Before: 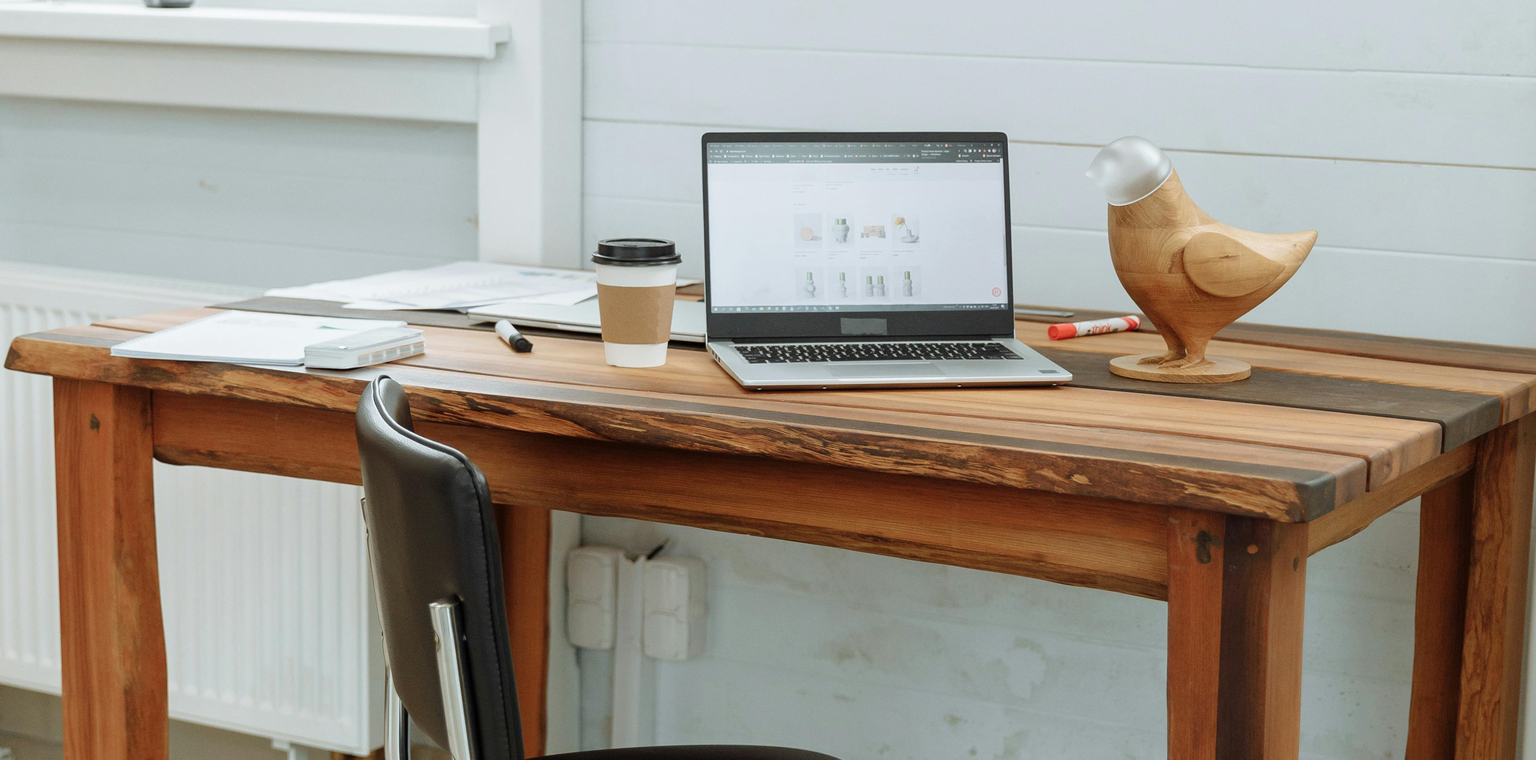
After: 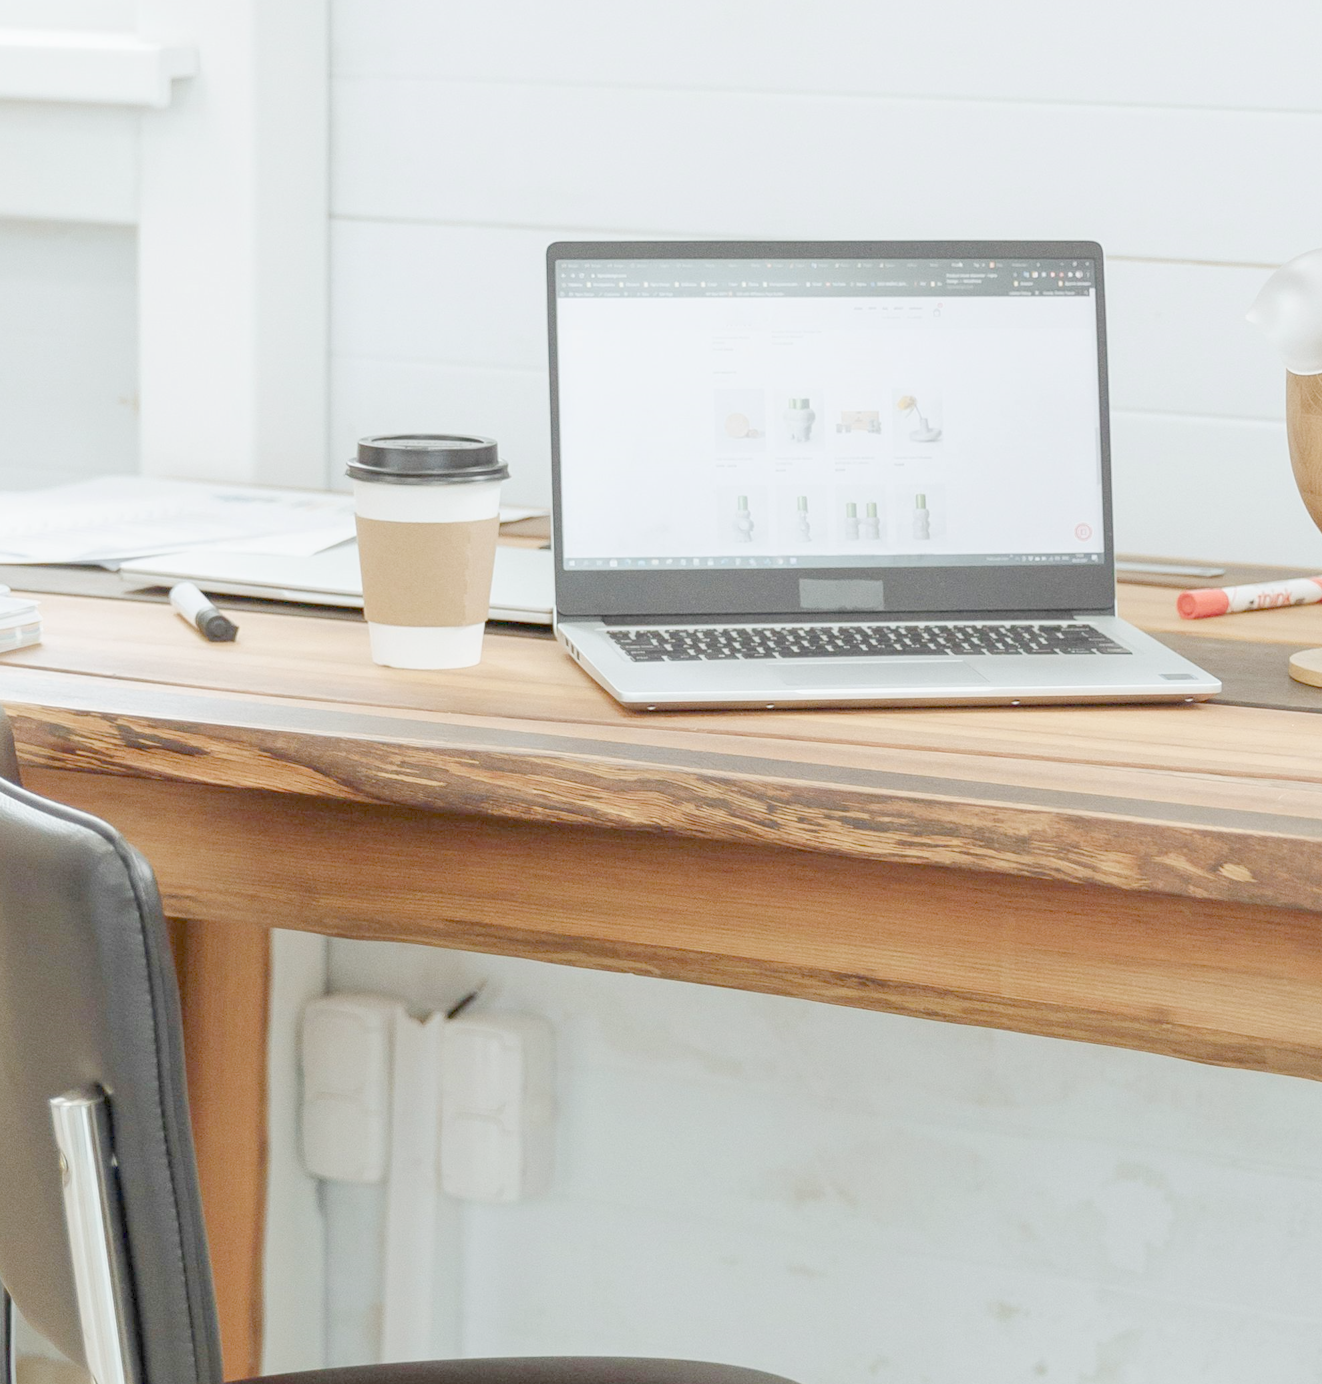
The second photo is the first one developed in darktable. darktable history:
crop: left 26.183%, right 26.567%
